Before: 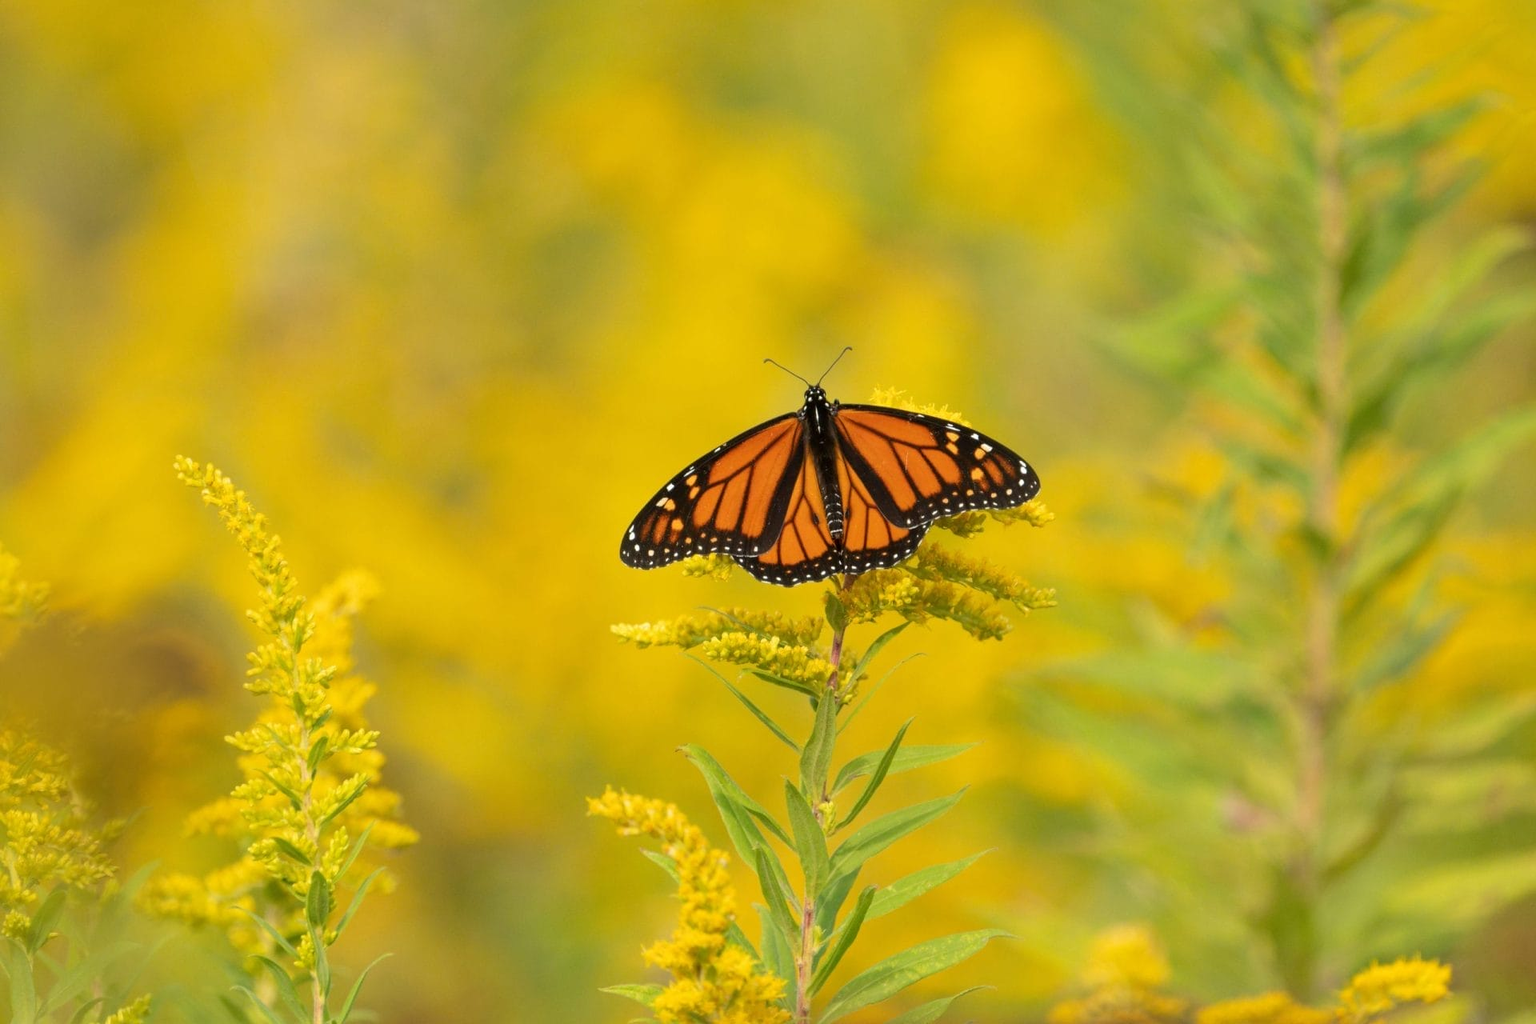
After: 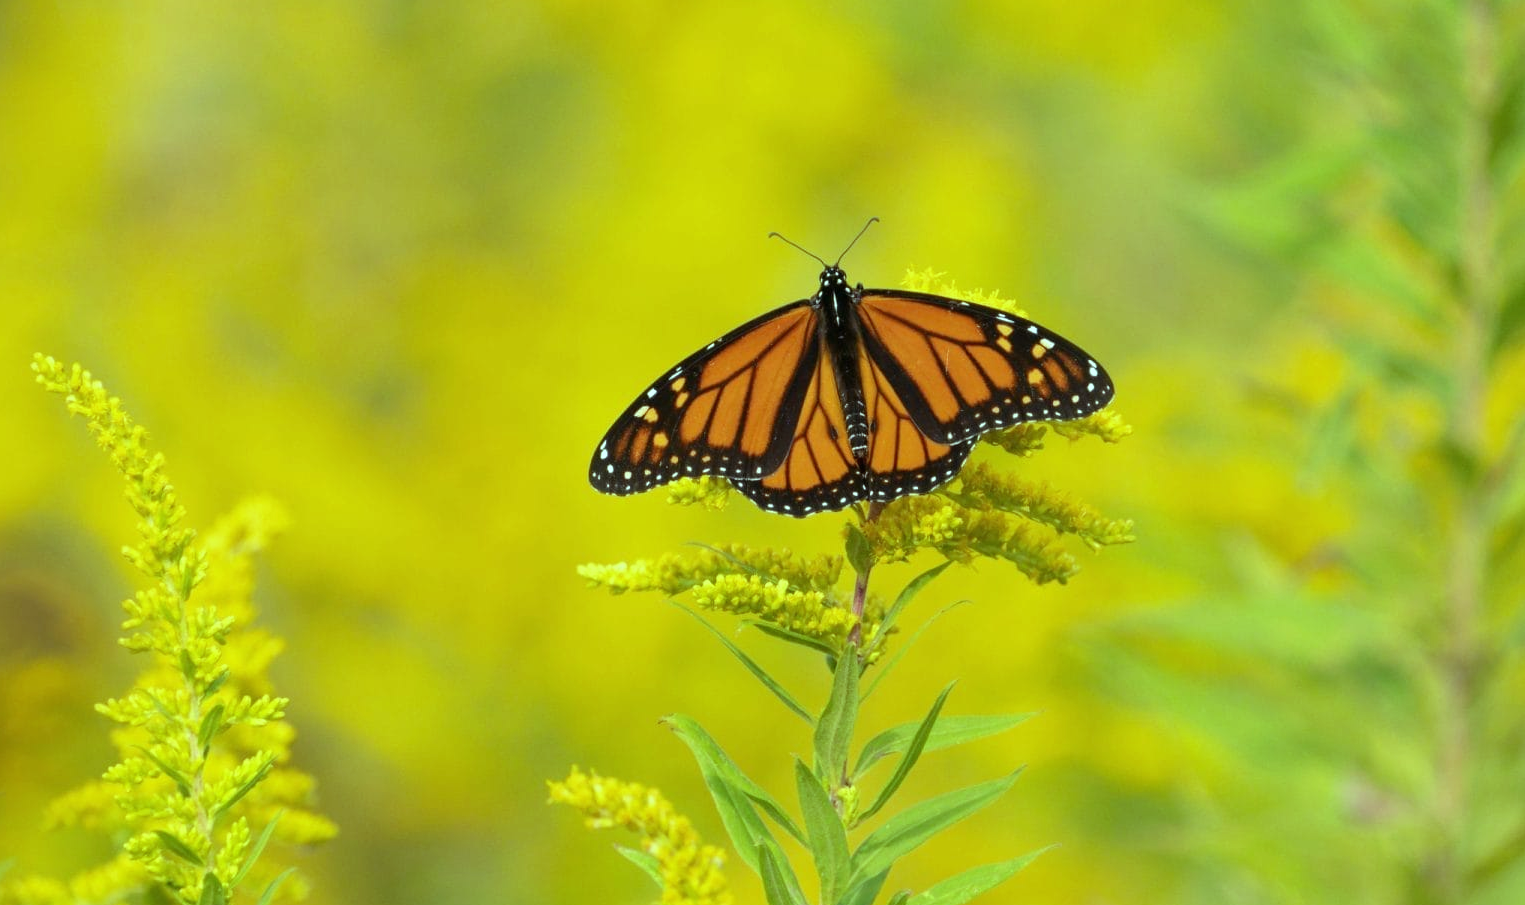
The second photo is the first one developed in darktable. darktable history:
color balance: mode lift, gamma, gain (sRGB), lift [0.997, 0.979, 1.021, 1.011], gamma [1, 1.084, 0.916, 0.998], gain [1, 0.87, 1.13, 1.101], contrast 4.55%, contrast fulcrum 38.24%, output saturation 104.09%
crop: left 9.712%, top 16.928%, right 10.845%, bottom 12.332%
